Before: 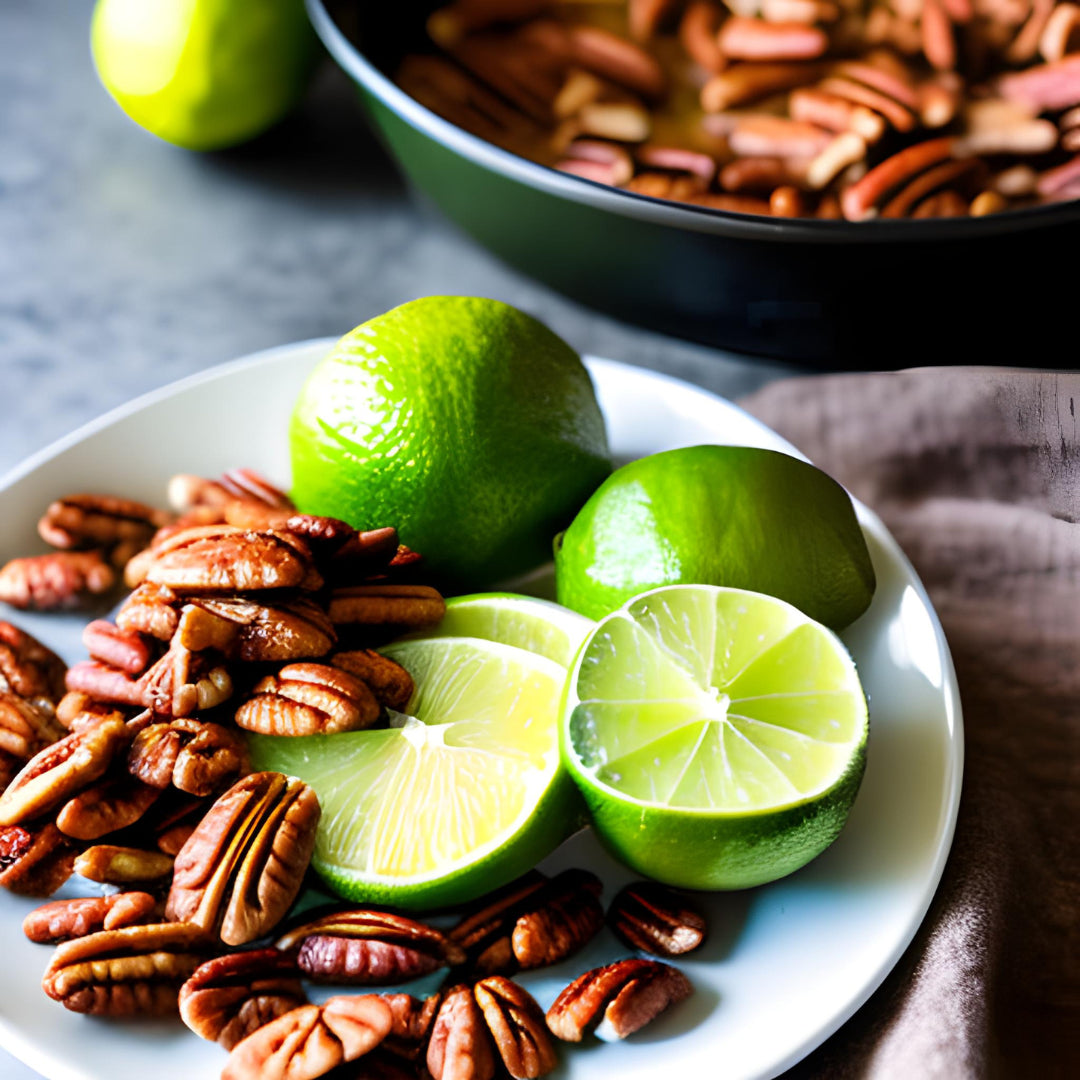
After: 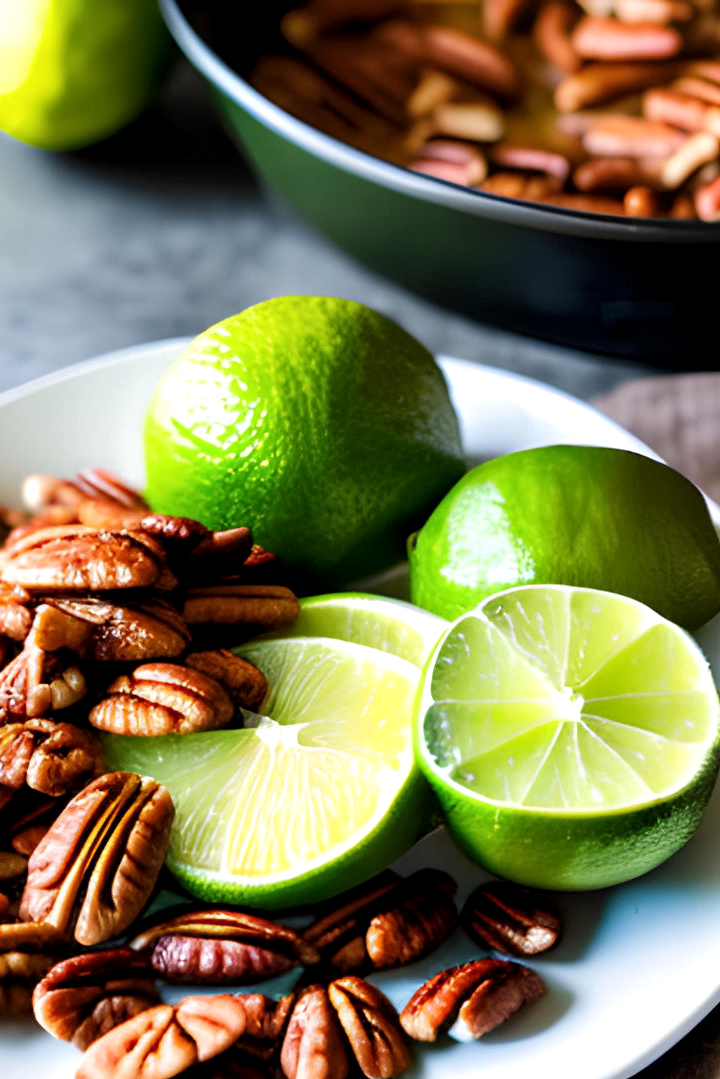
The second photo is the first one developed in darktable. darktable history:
crop and rotate: left 13.531%, right 19.729%
tone equalizer: edges refinement/feathering 500, mask exposure compensation -1.57 EV, preserve details no
local contrast: highlights 103%, shadows 101%, detail 119%, midtone range 0.2
